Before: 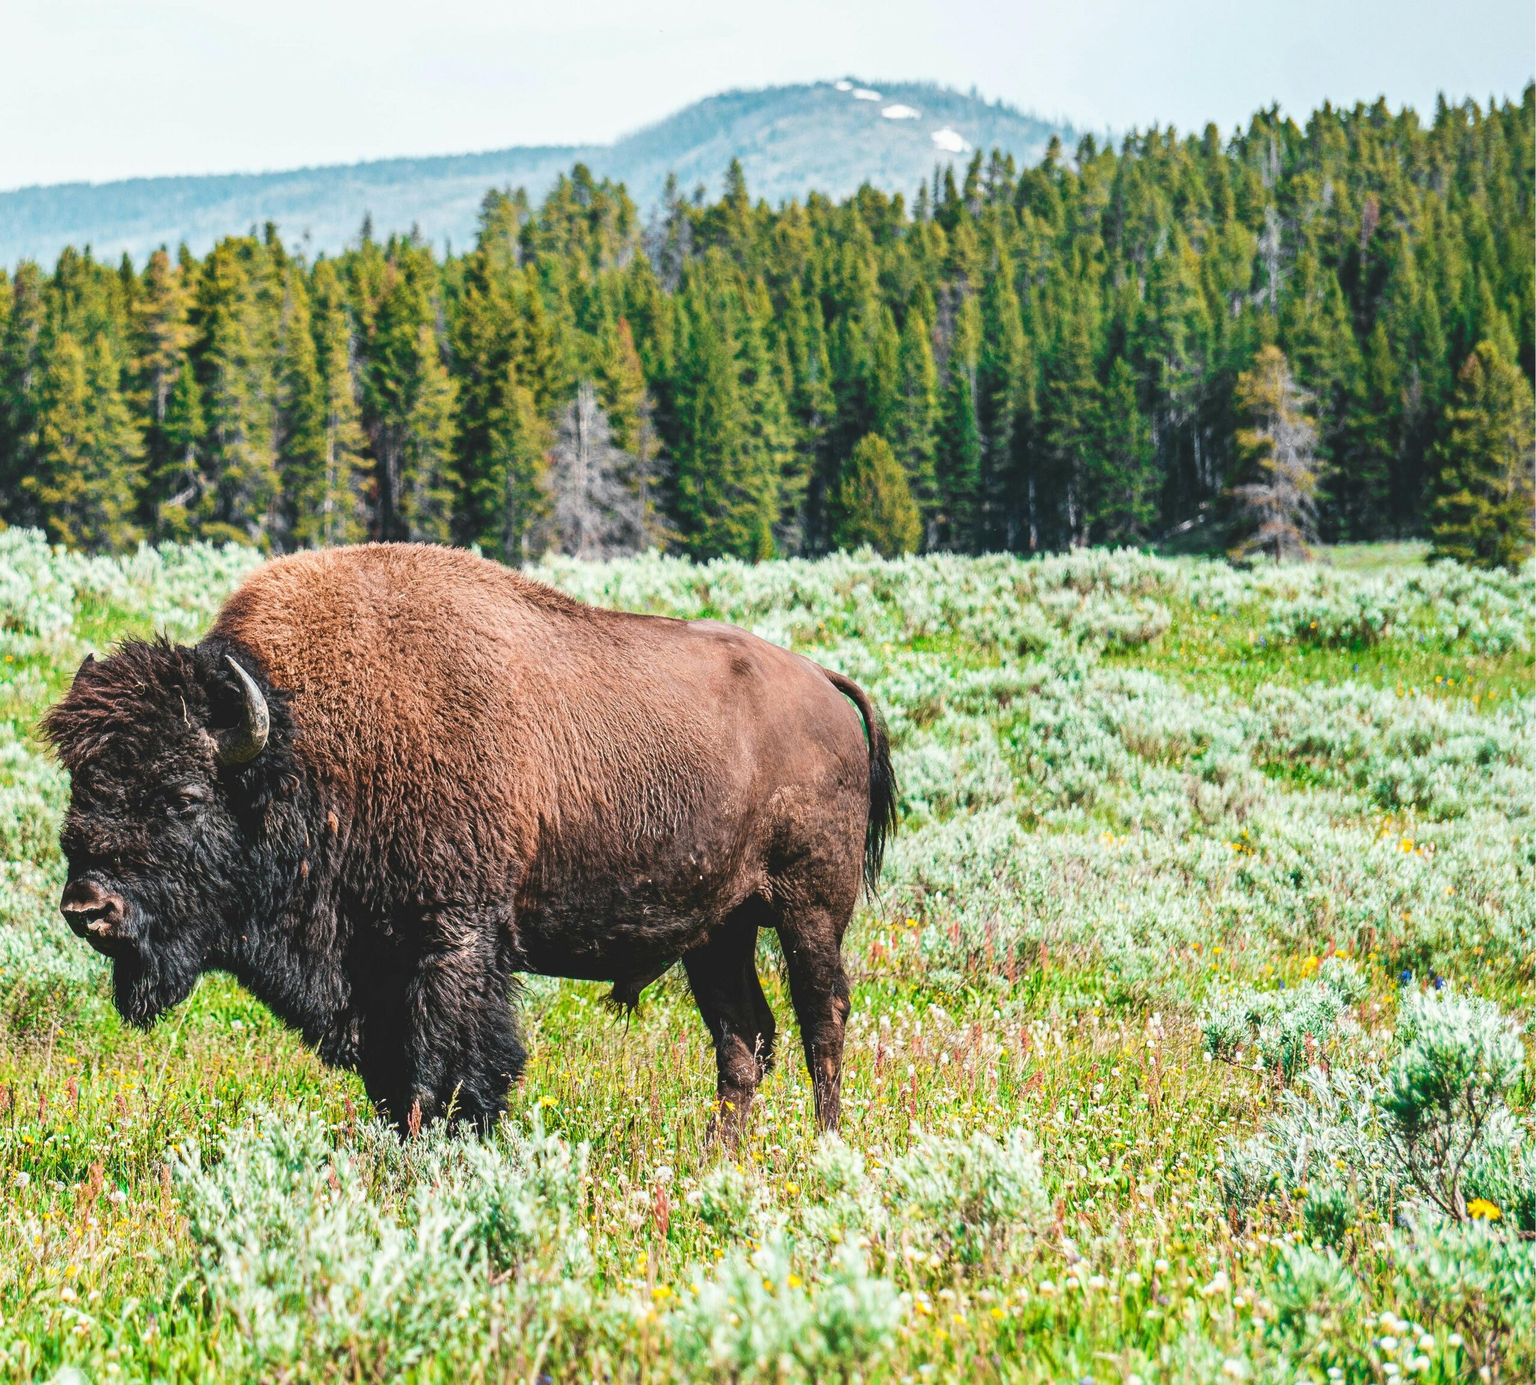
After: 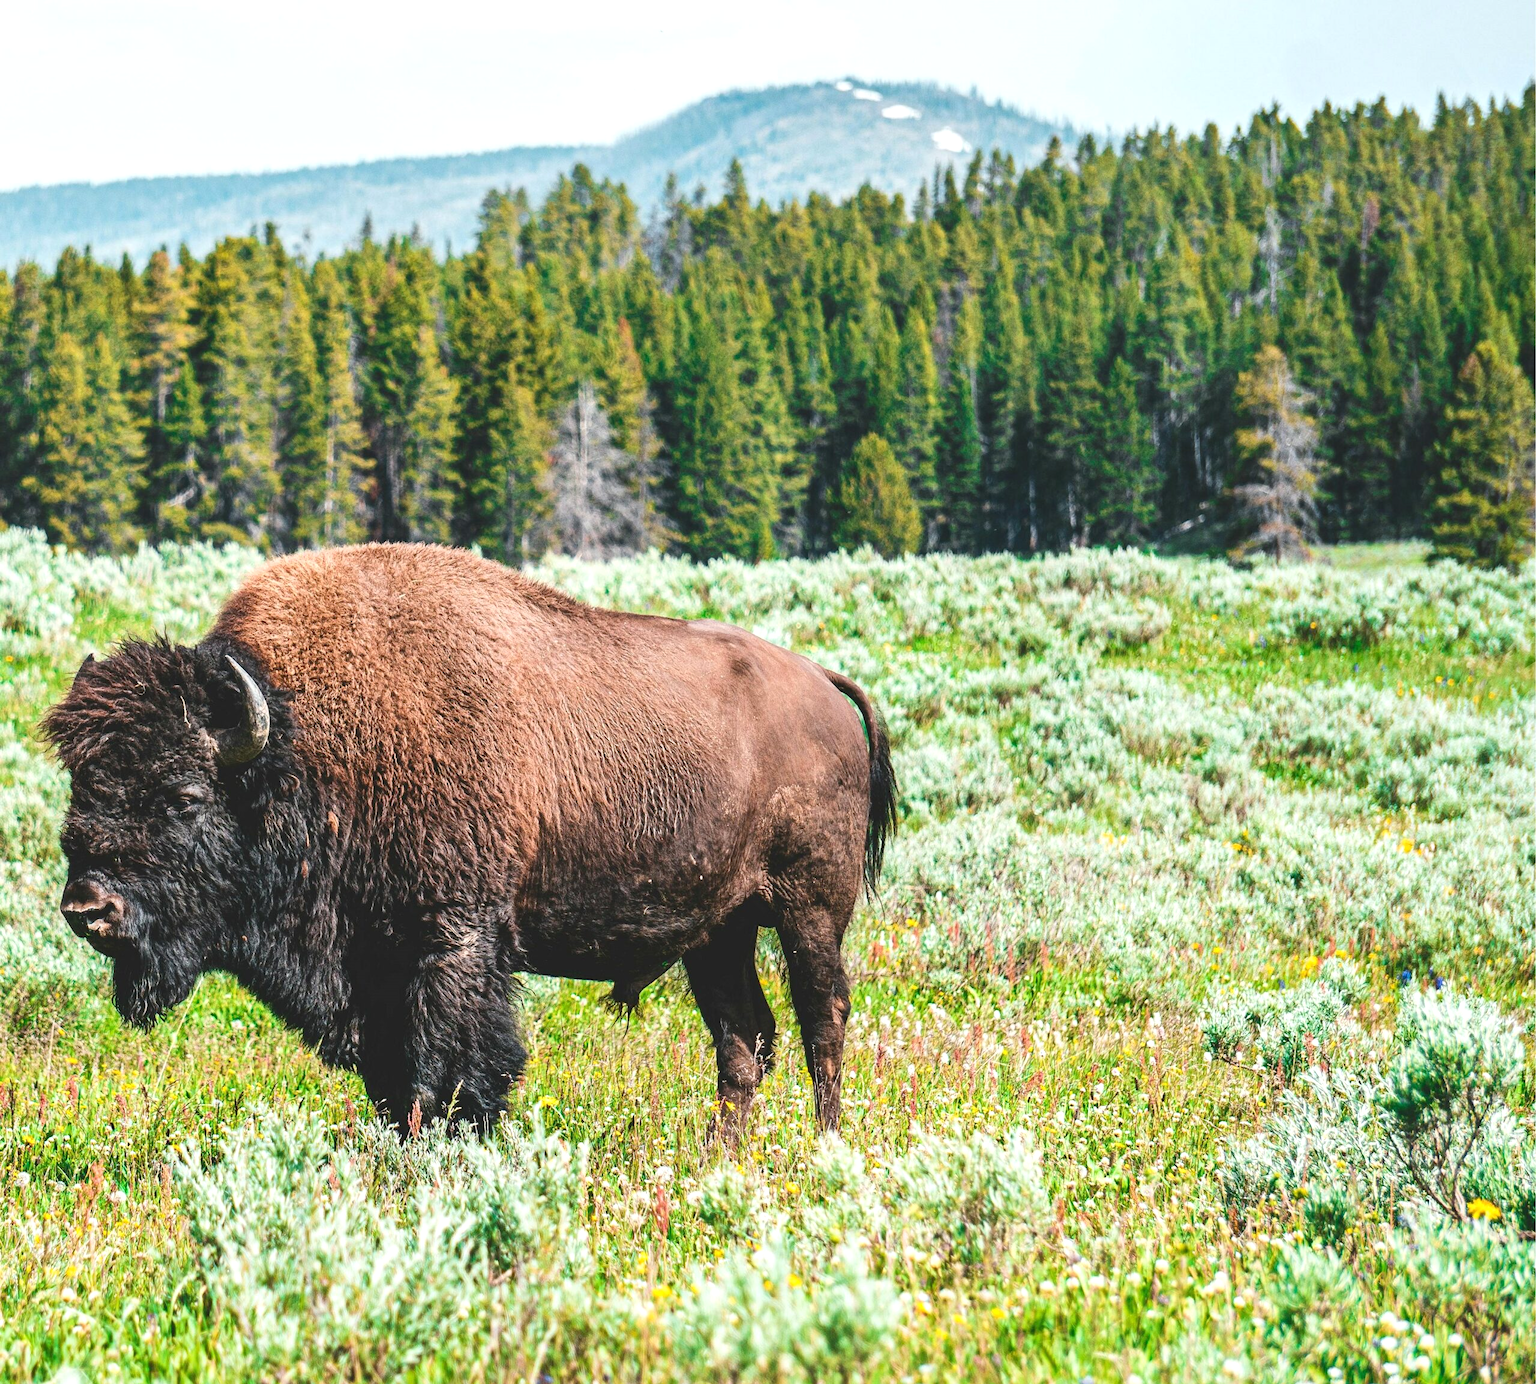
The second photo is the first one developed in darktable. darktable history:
exposure: black level correction 0, exposure 0.2 EV, compensate exposure bias true, compensate highlight preservation false
